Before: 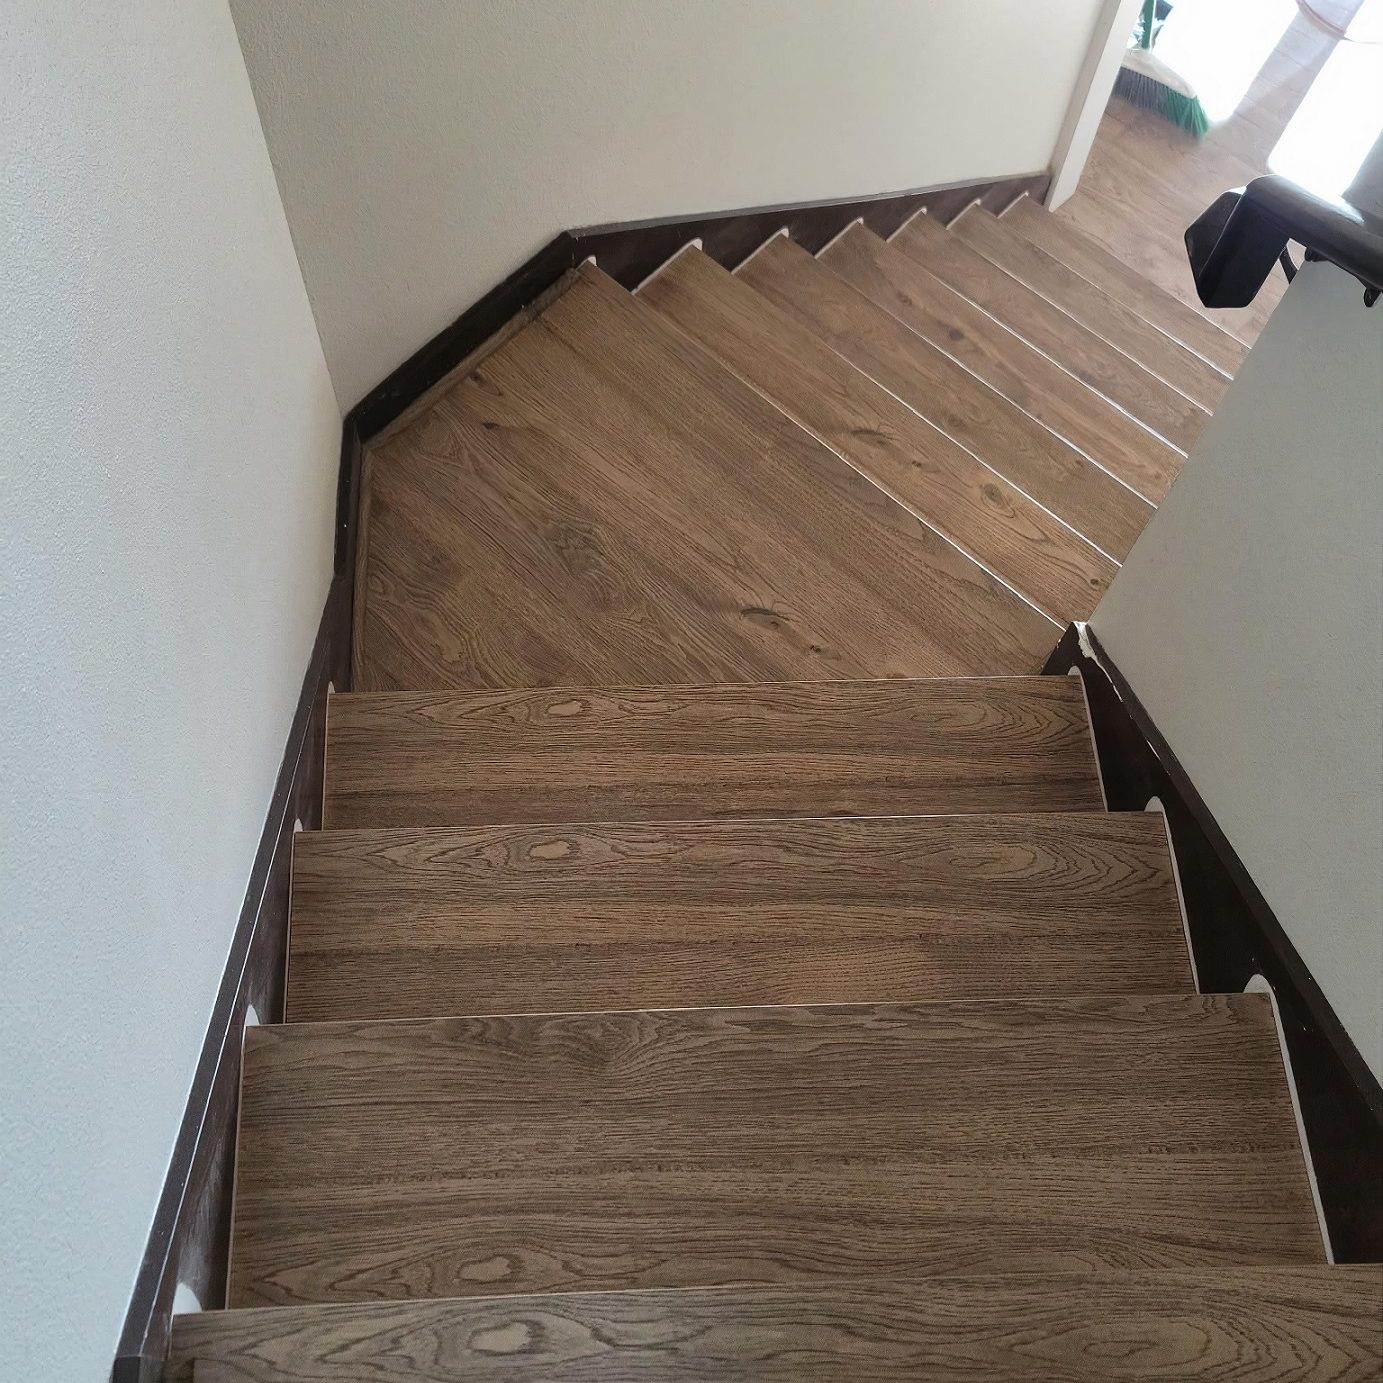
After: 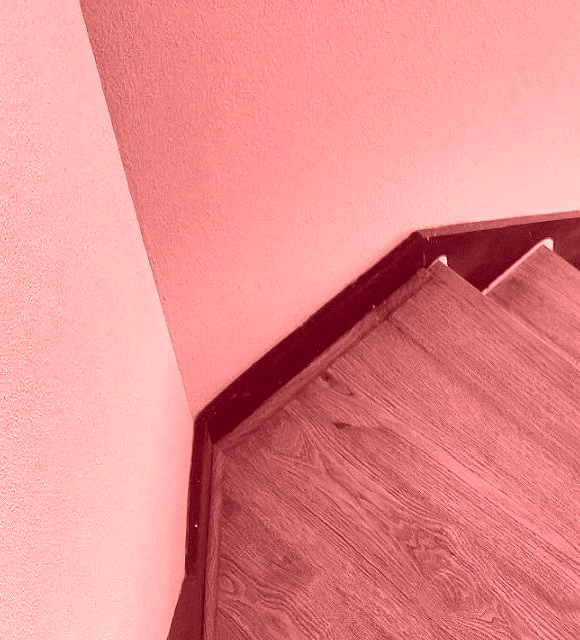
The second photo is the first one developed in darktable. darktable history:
color balance rgb: perceptual saturation grading › global saturation 25%, perceptual brilliance grading › mid-tones 10%, perceptual brilliance grading › shadows 15%, global vibrance 20%
exposure: black level correction 0.001, exposure 0.3 EV, compensate highlight preservation false
grain: coarseness 0.09 ISO, strength 16.61%
tone equalizer: -8 EV -0.417 EV, -7 EV -0.389 EV, -6 EV -0.333 EV, -5 EV -0.222 EV, -3 EV 0.222 EV, -2 EV 0.333 EV, -1 EV 0.389 EV, +0 EV 0.417 EV, edges refinement/feathering 500, mask exposure compensation -1.57 EV, preserve details no
shadows and highlights: white point adjustment -3.64, highlights -63.34, highlights color adjustment 42%, soften with gaussian
crop and rotate: left 10.817%, top 0.062%, right 47.194%, bottom 53.626%
colorize: saturation 60%, source mix 100%
white balance: red 0.924, blue 1.095
